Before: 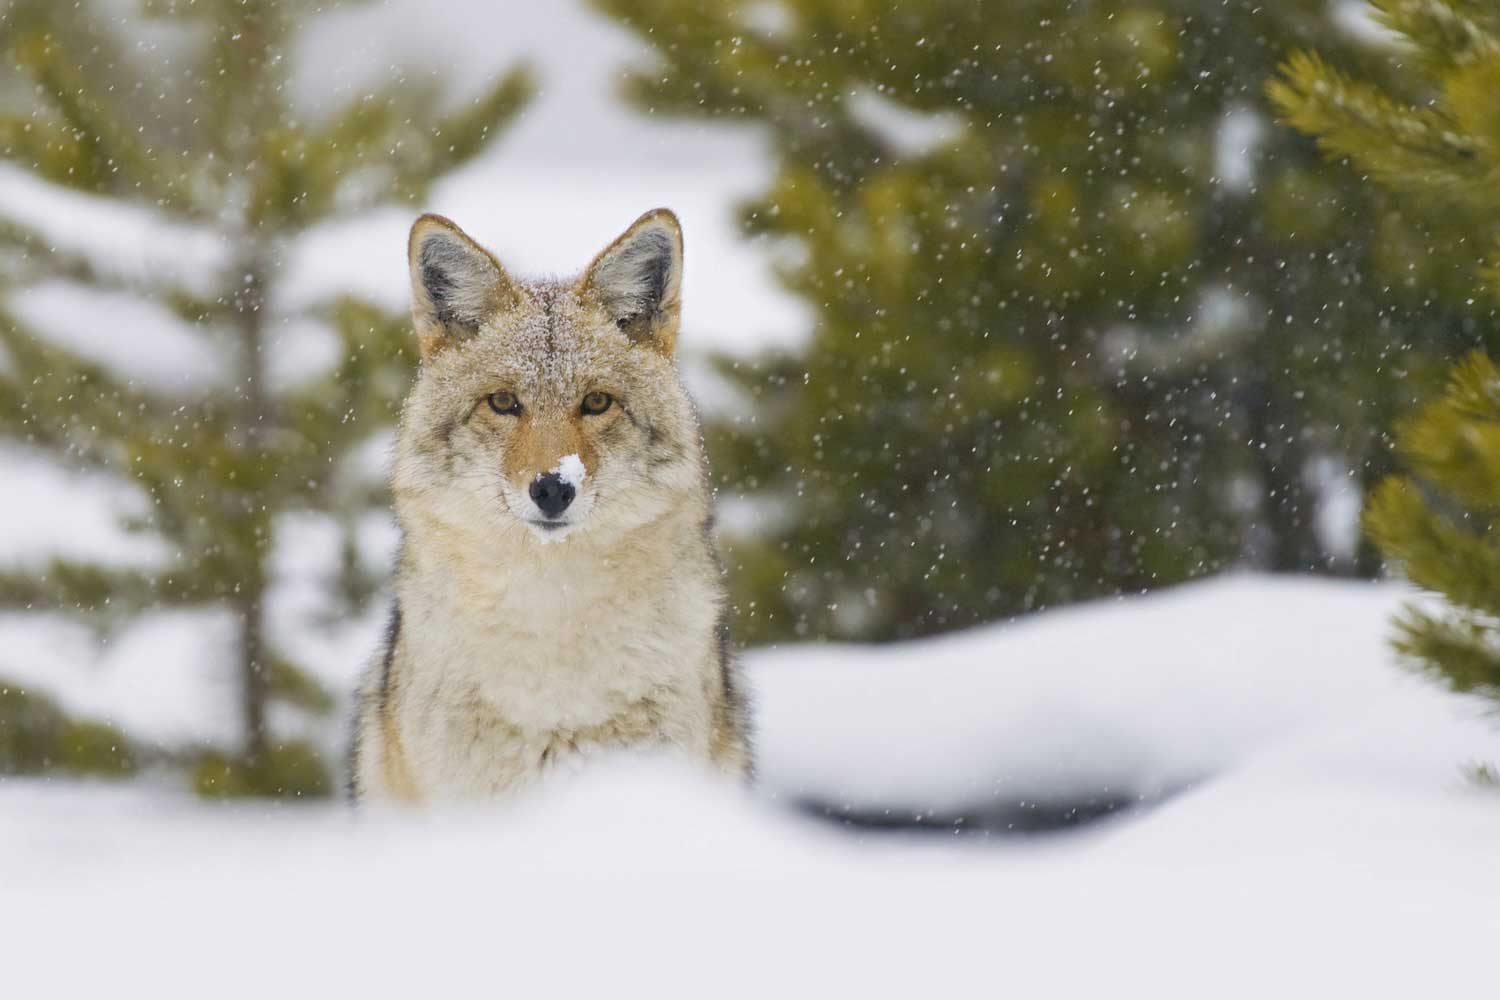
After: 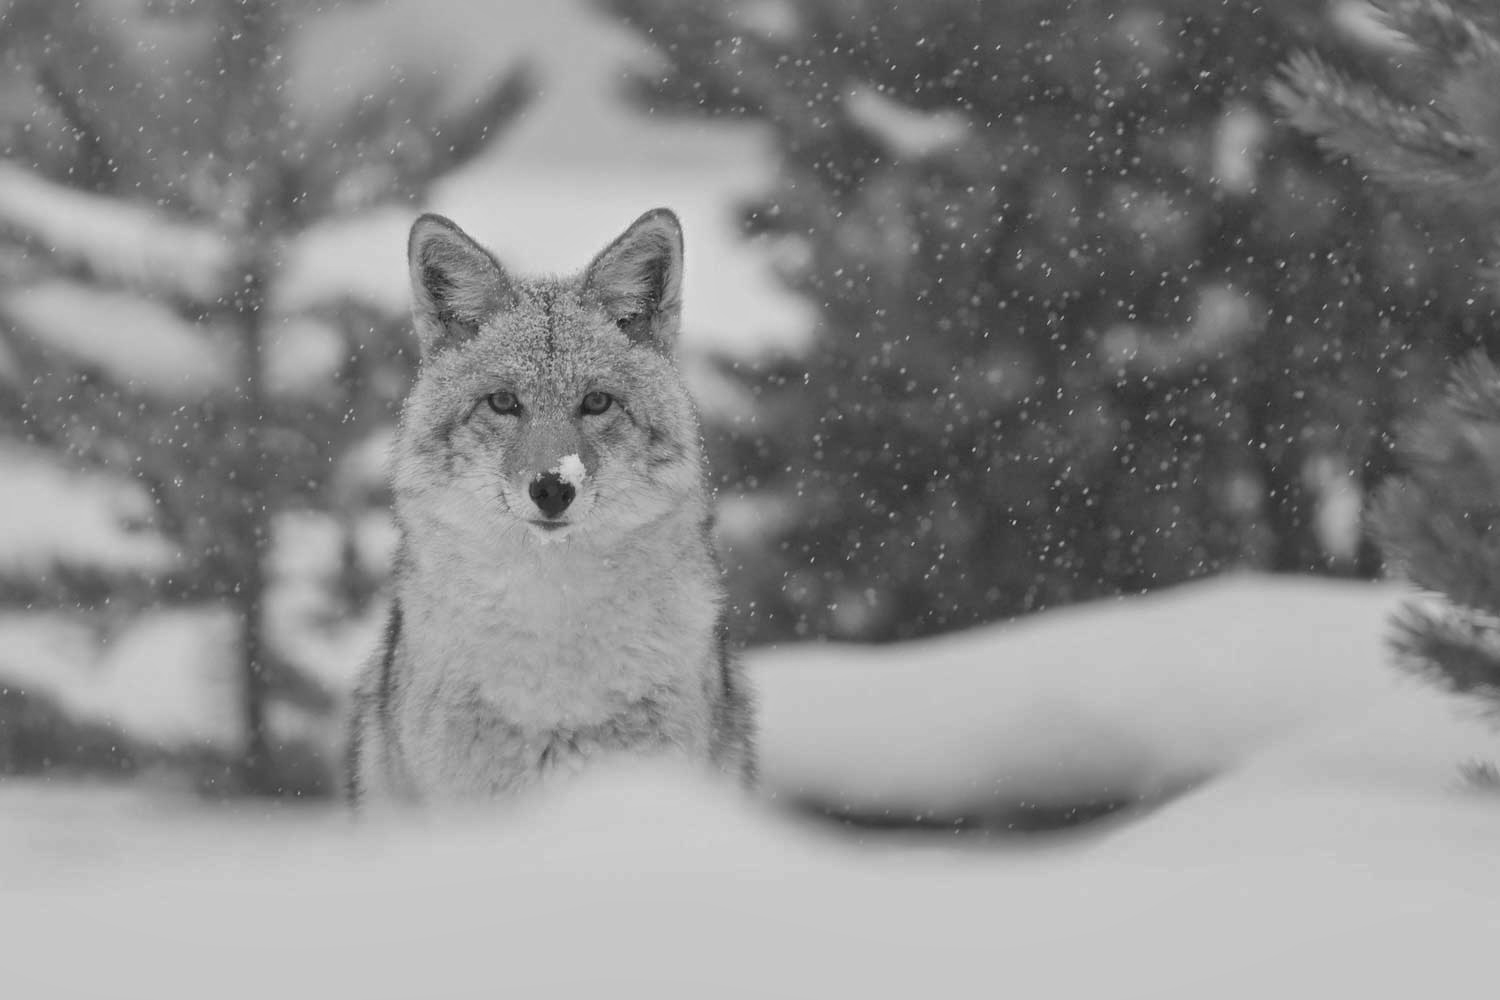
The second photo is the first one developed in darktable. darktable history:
rotate and perspective: crop left 0, crop top 0
shadows and highlights: on, module defaults
monochrome: a 26.22, b 42.67, size 0.8
